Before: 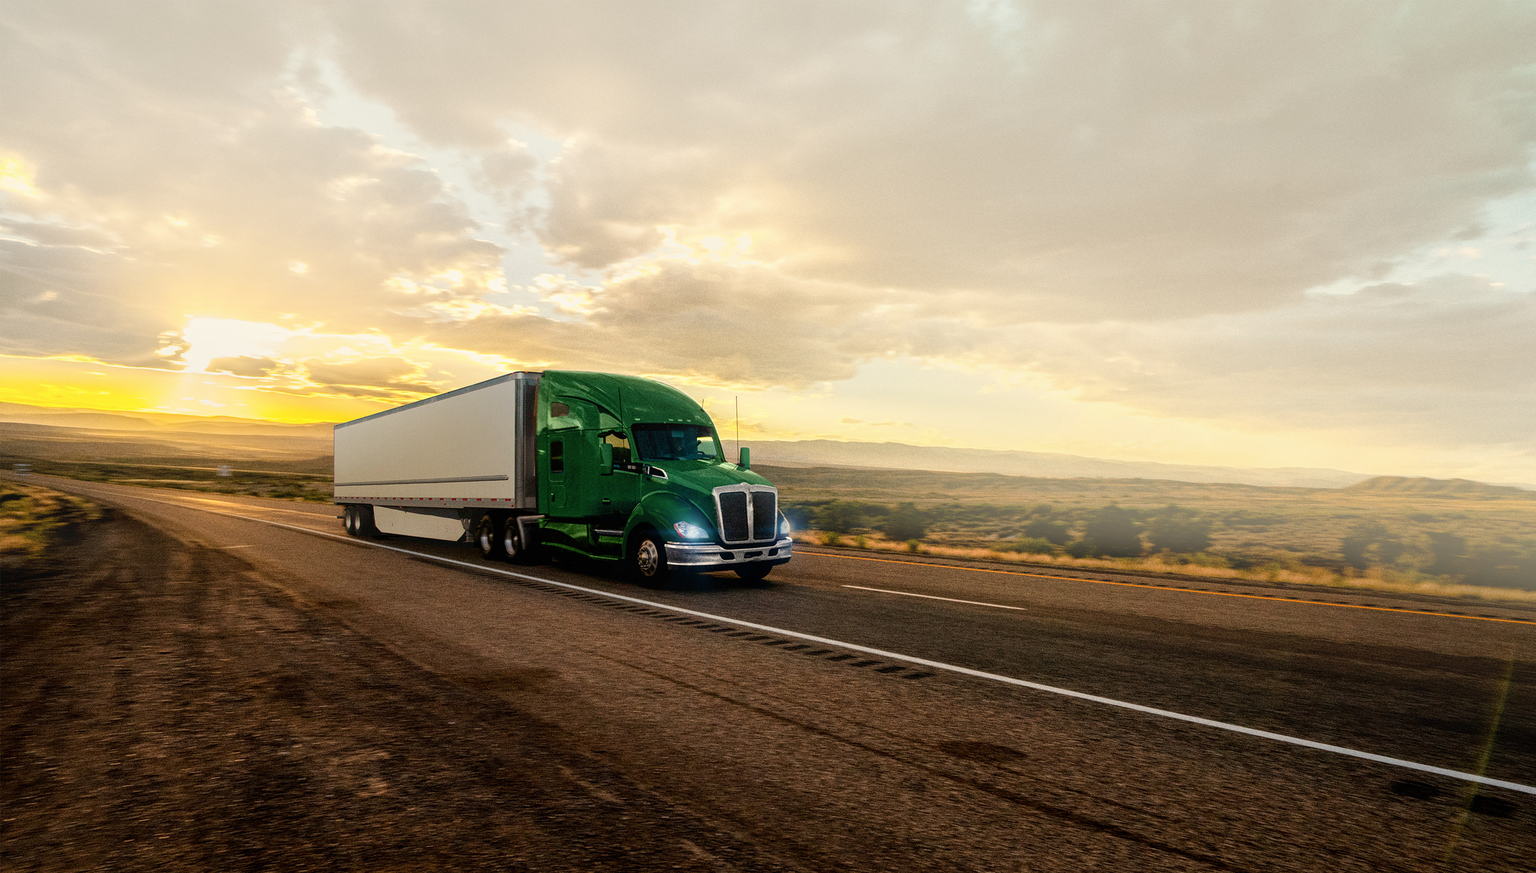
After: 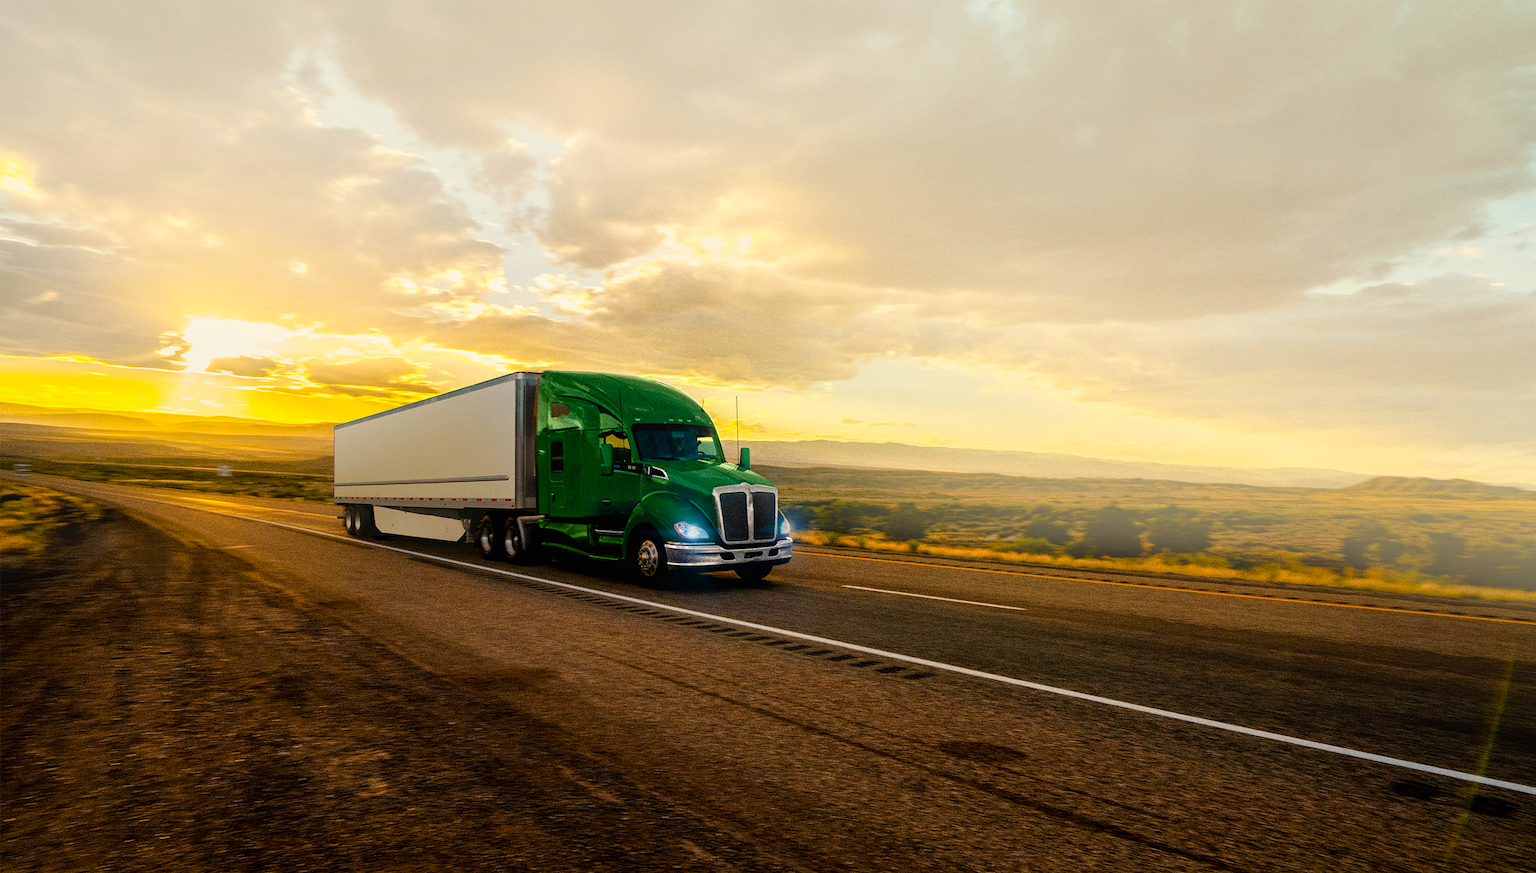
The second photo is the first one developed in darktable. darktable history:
color balance rgb: perceptual saturation grading › global saturation 30%, global vibrance 20%
exposure: compensate highlight preservation false
